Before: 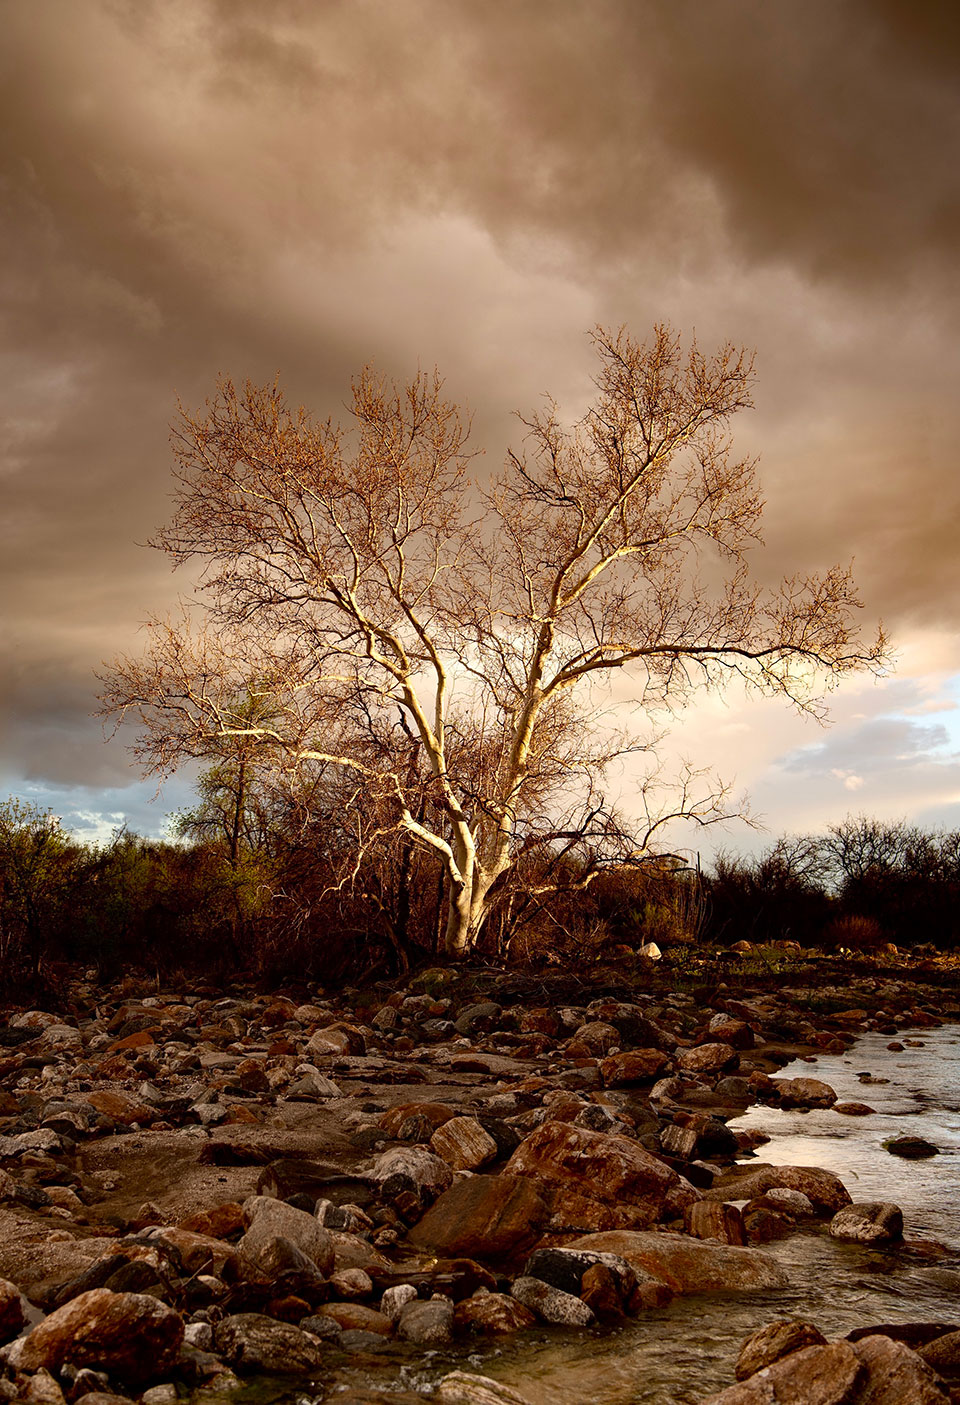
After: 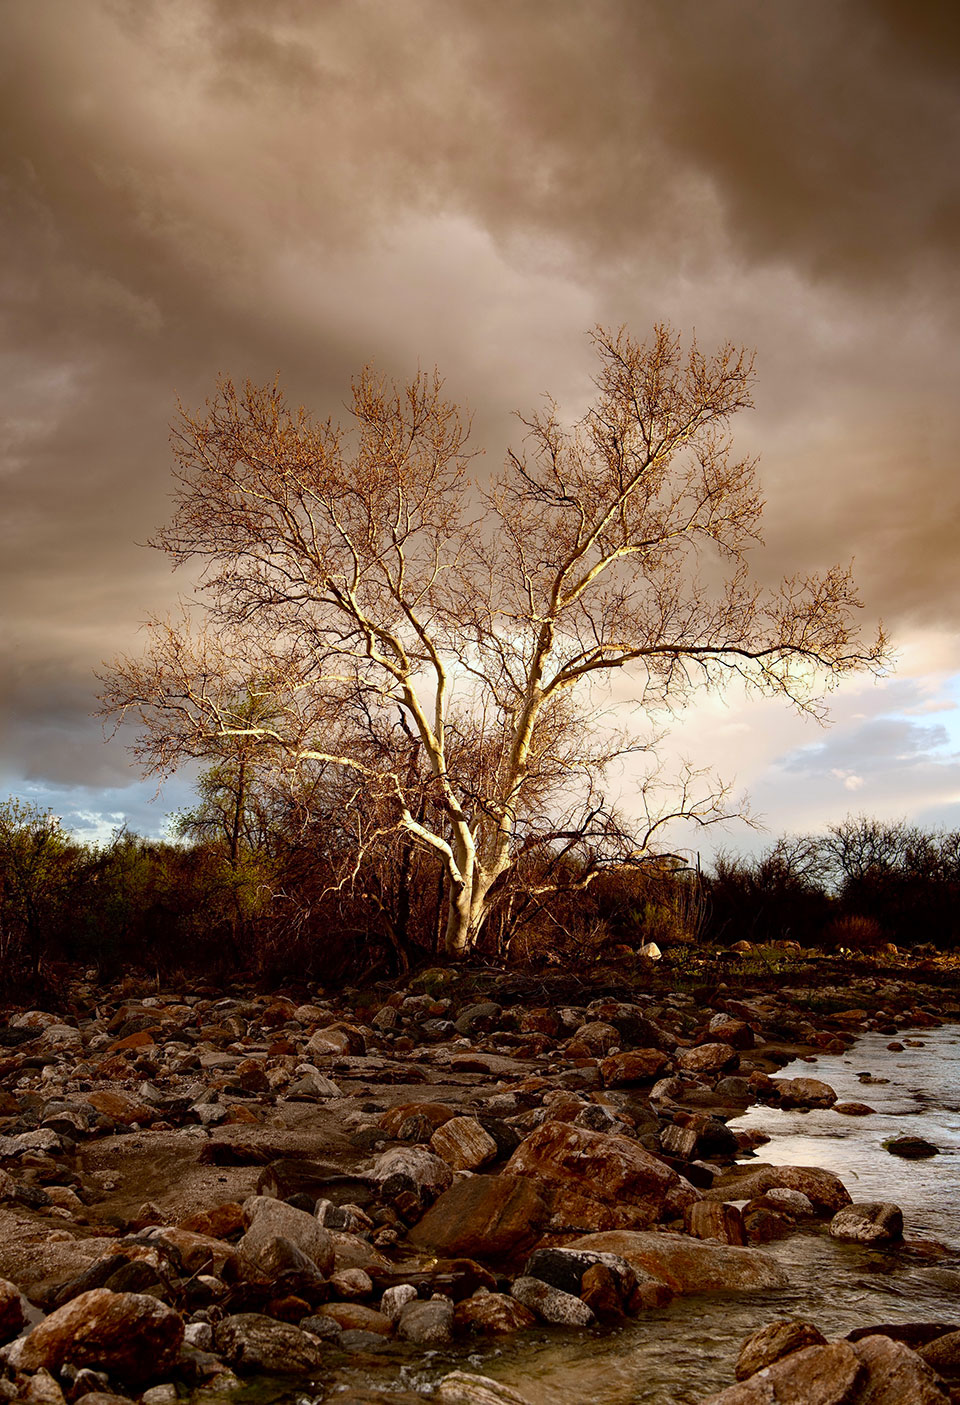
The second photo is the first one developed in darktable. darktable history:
white balance: red 0.967, blue 1.049
